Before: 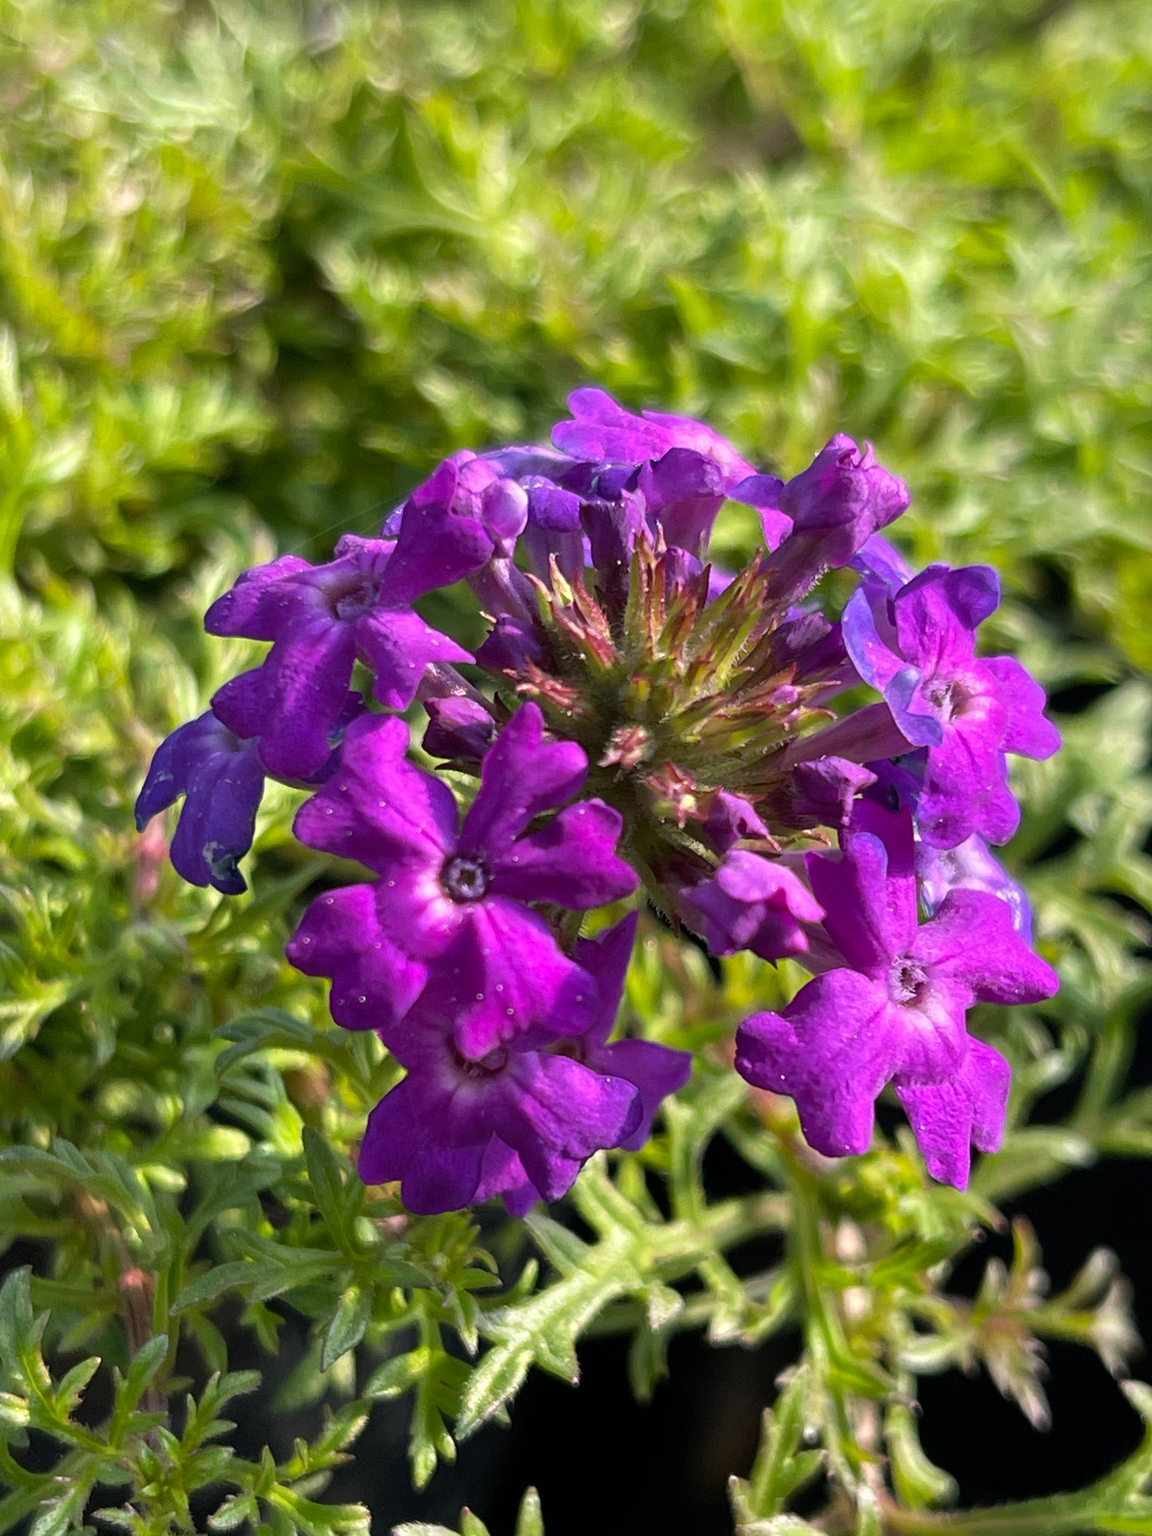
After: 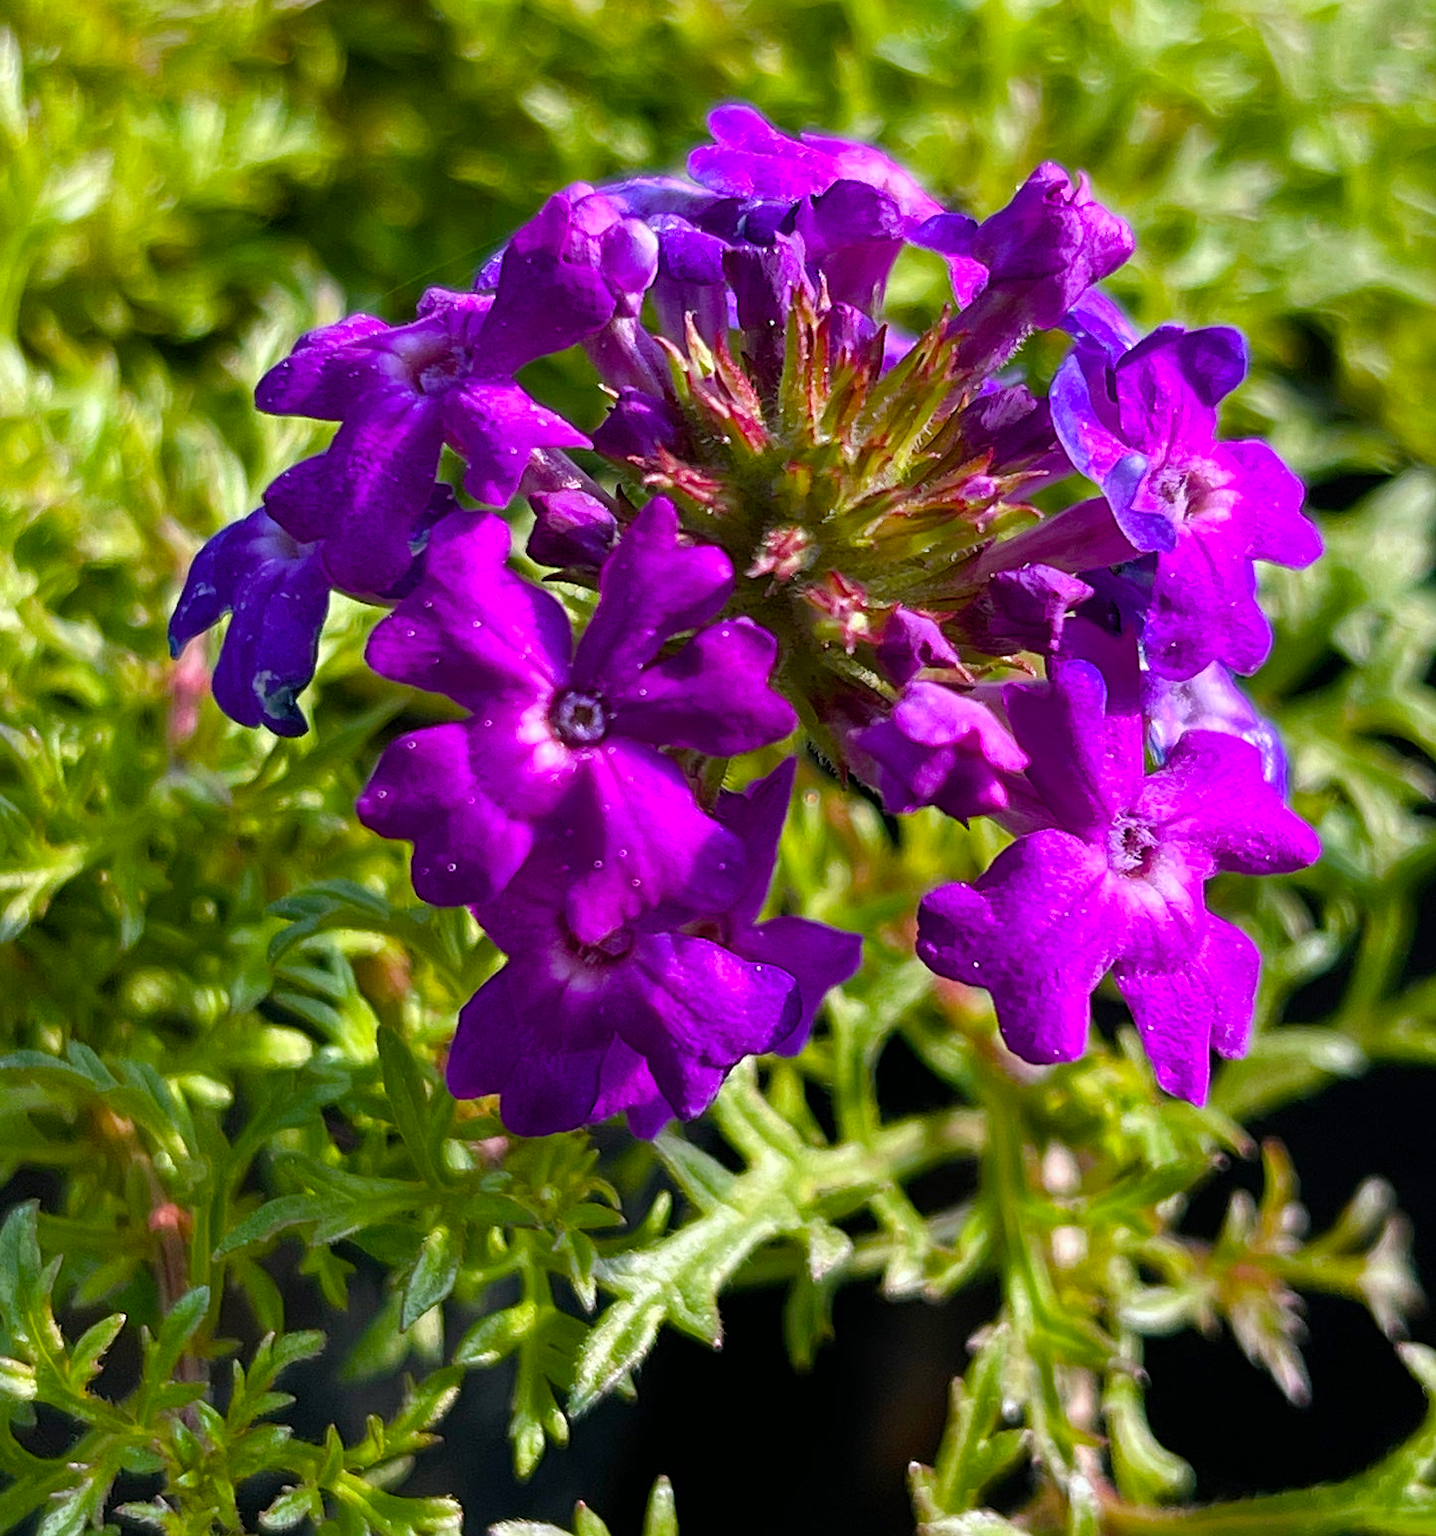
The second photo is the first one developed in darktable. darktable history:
sharpen: amount 0.214
crop and rotate: top 19.822%
color correction: highlights a* -0.82, highlights b* -8.81
color balance rgb: perceptual saturation grading › global saturation 24.508%, perceptual saturation grading › highlights -24.517%, perceptual saturation grading › mid-tones 24.709%, perceptual saturation grading › shadows 39.384%, global vibrance 20%
